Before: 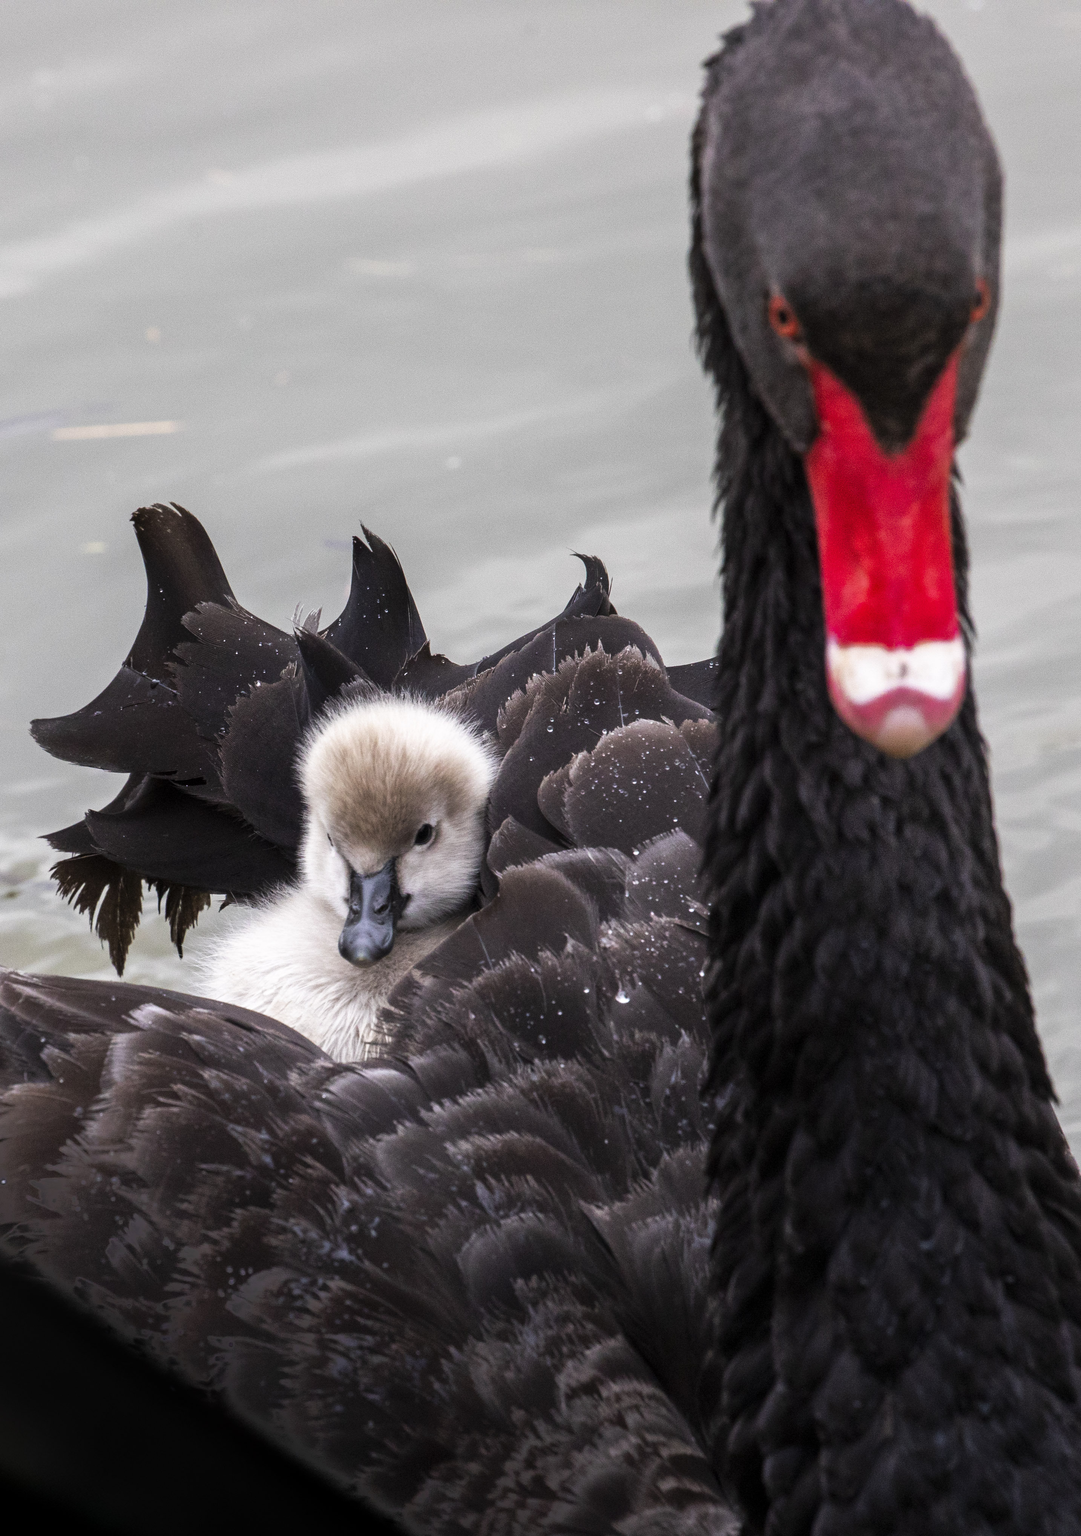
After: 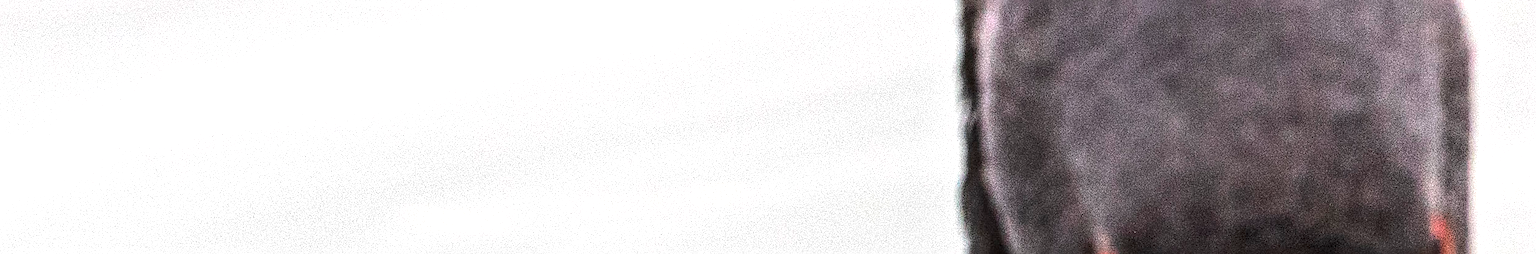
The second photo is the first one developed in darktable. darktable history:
crop and rotate: left 9.644%, top 9.491%, right 6.021%, bottom 80.509%
local contrast: on, module defaults
exposure: black level correction 0, exposure 0.5 EV, compensate exposure bias true, compensate highlight preservation false
white balance: emerald 1
rotate and perspective: rotation -1.24°, automatic cropping off
tone equalizer: -8 EV 0.001 EV, -7 EV -0.002 EV, -6 EV 0.002 EV, -5 EV -0.03 EV, -4 EV -0.116 EV, -3 EV -0.169 EV, -2 EV 0.24 EV, -1 EV 0.702 EV, +0 EV 0.493 EV
sharpen: radius 4
